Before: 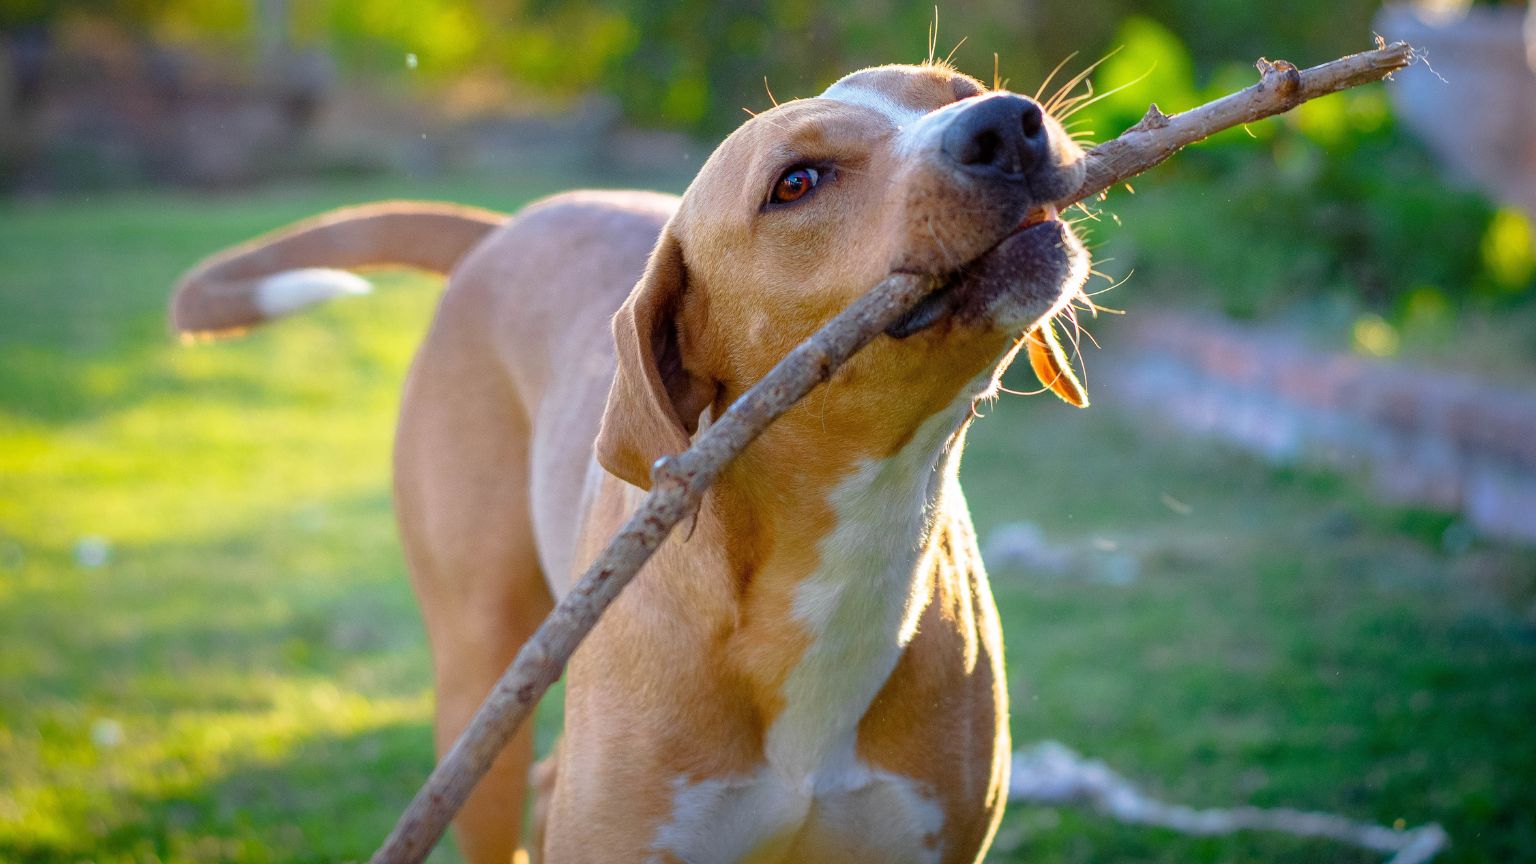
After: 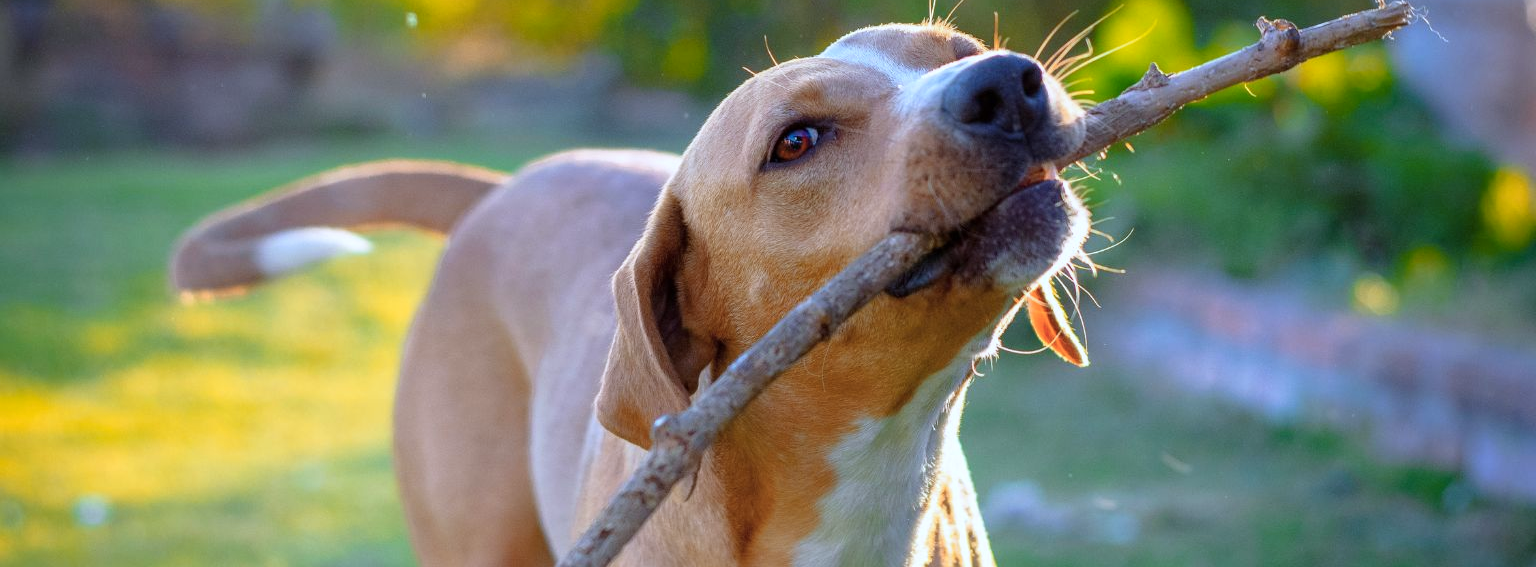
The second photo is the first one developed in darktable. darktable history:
white balance: red 0.954, blue 1.079
color zones: curves: ch1 [(0, 0.469) (0.072, 0.457) (0.243, 0.494) (0.429, 0.5) (0.571, 0.5) (0.714, 0.5) (0.857, 0.5) (1, 0.469)]; ch2 [(0, 0.499) (0.143, 0.467) (0.242, 0.436) (0.429, 0.493) (0.571, 0.5) (0.714, 0.5) (0.857, 0.5) (1, 0.499)]
crop and rotate: top 4.848%, bottom 29.503%
